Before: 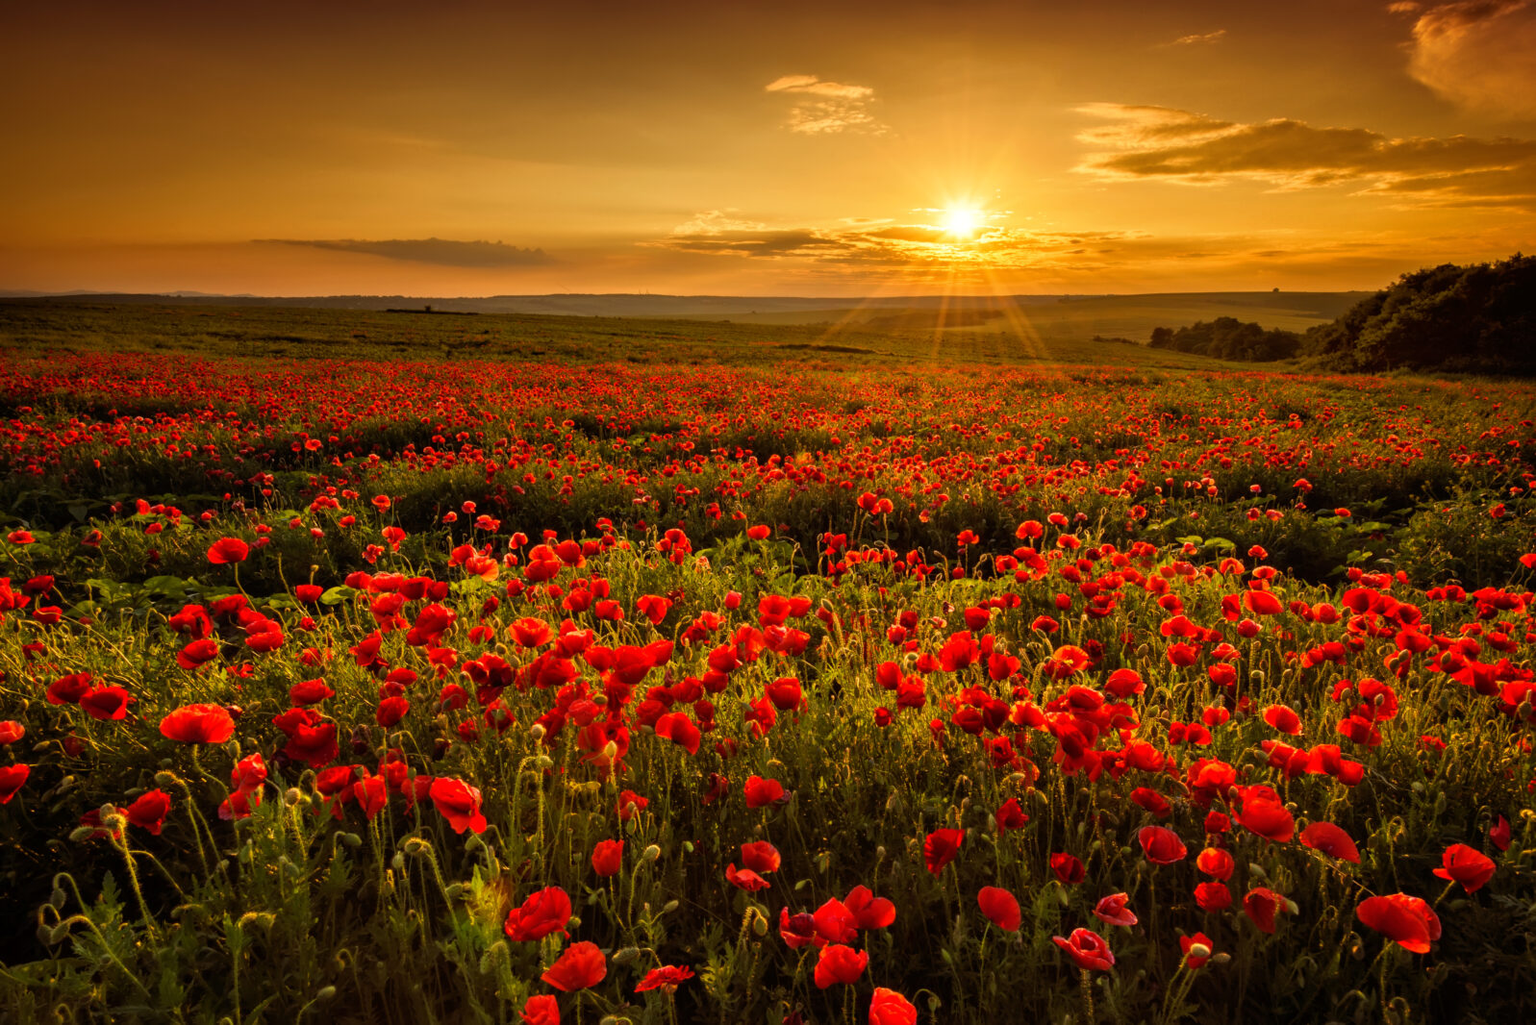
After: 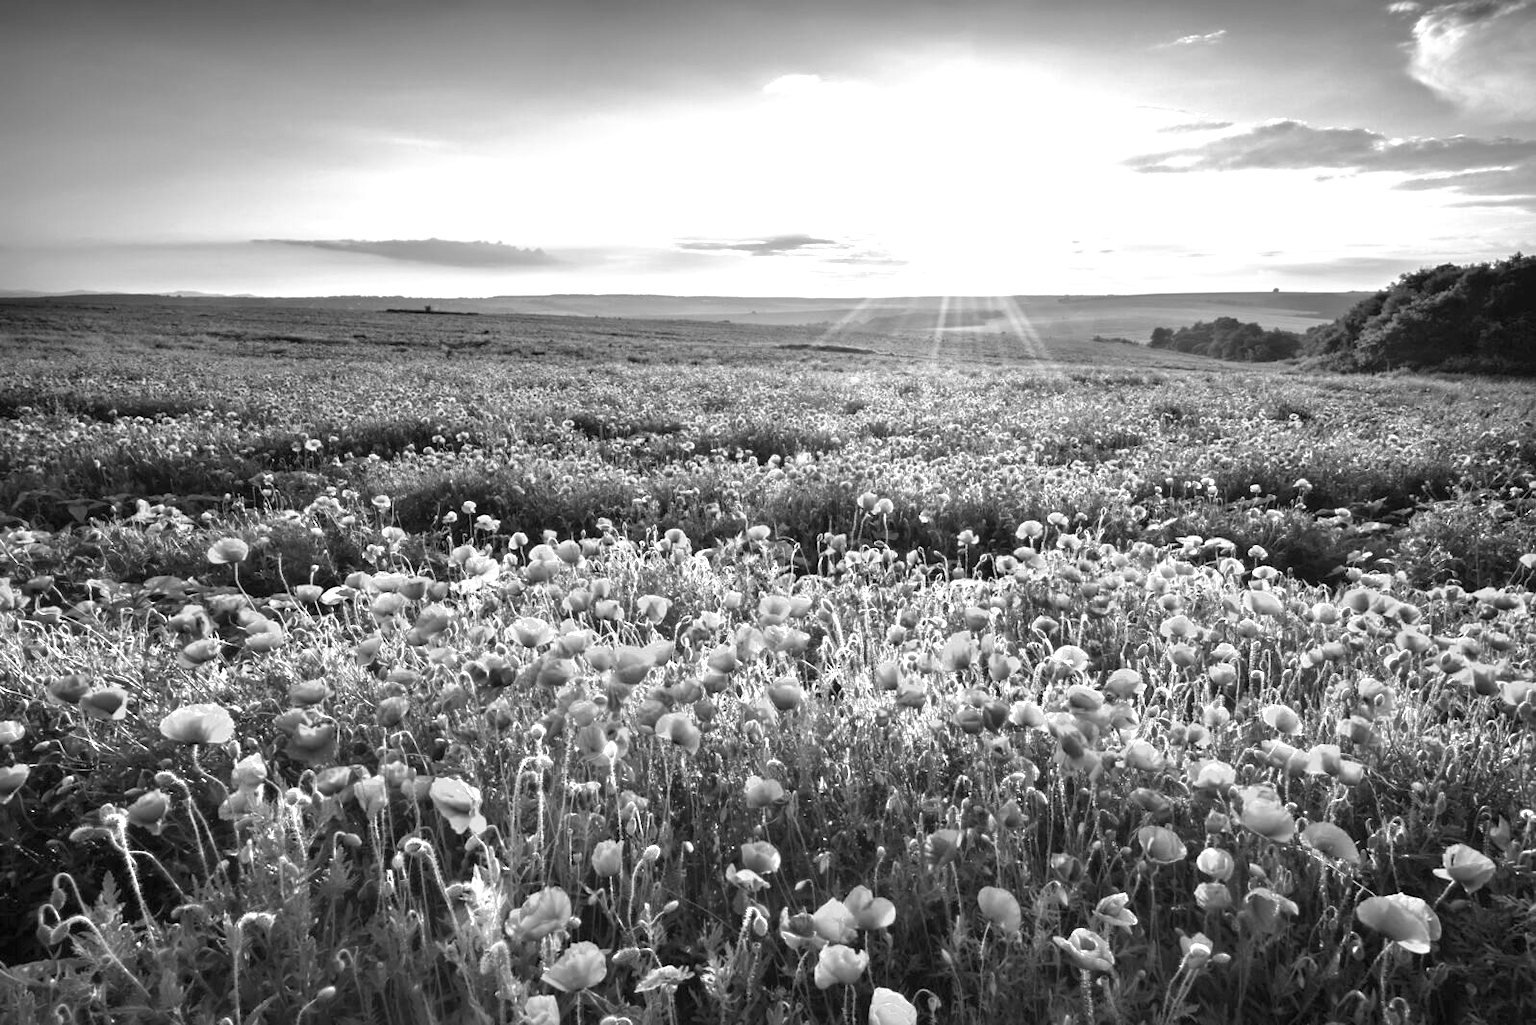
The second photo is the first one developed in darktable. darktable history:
exposure: black level correction 0, exposure 1.975 EV, compensate exposure bias true, compensate highlight preservation false
monochrome: on, module defaults
shadows and highlights: shadows 25, highlights -25
